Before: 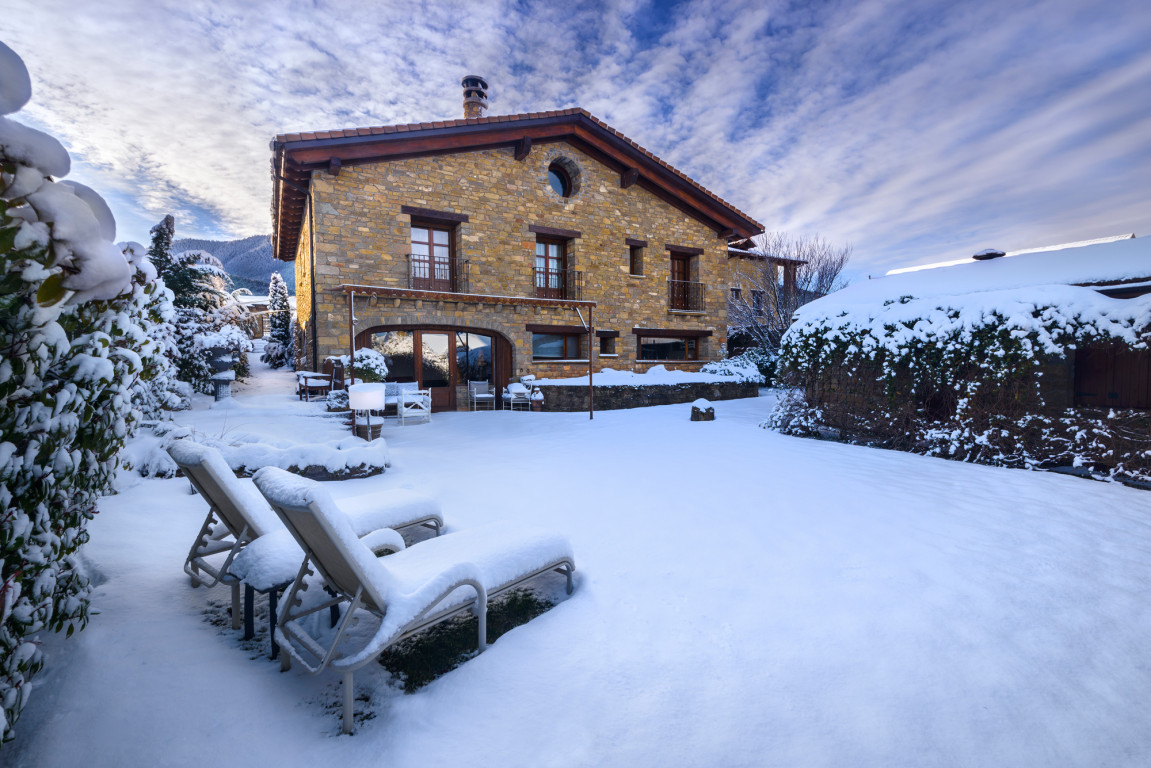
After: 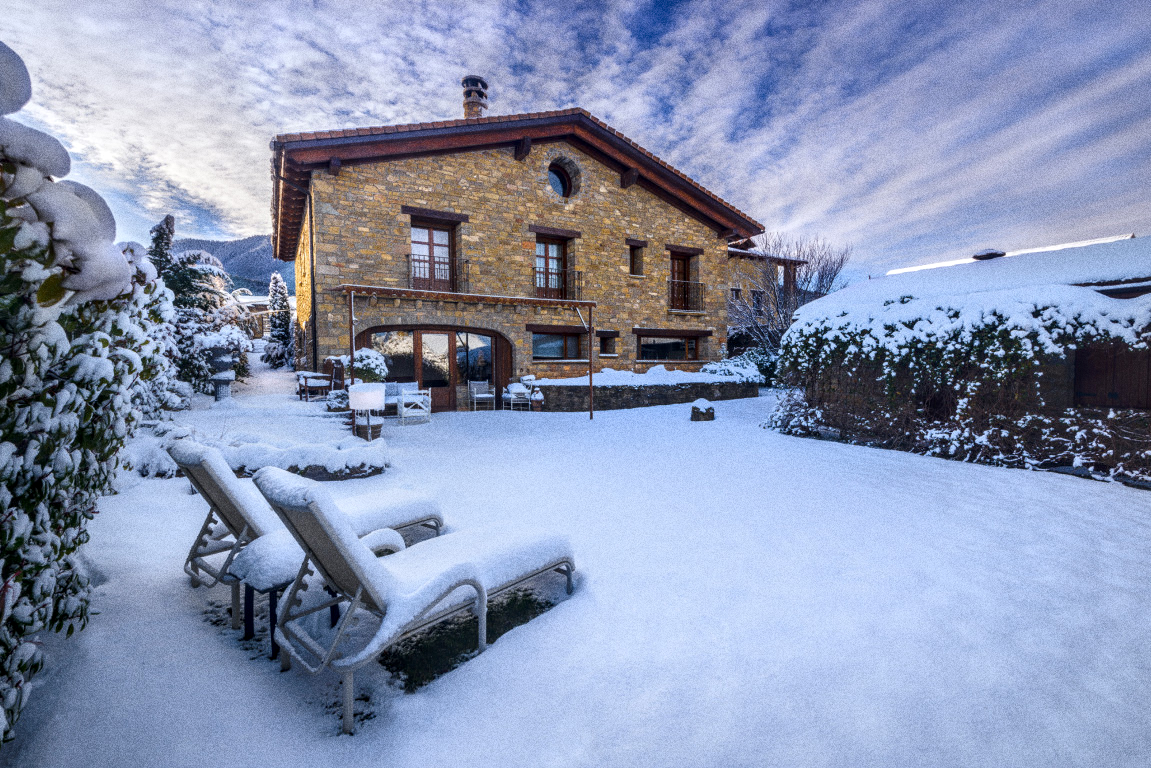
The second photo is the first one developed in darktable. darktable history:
tone equalizer: on, module defaults
grain: coarseness 0.09 ISO, strength 40%
local contrast: on, module defaults
